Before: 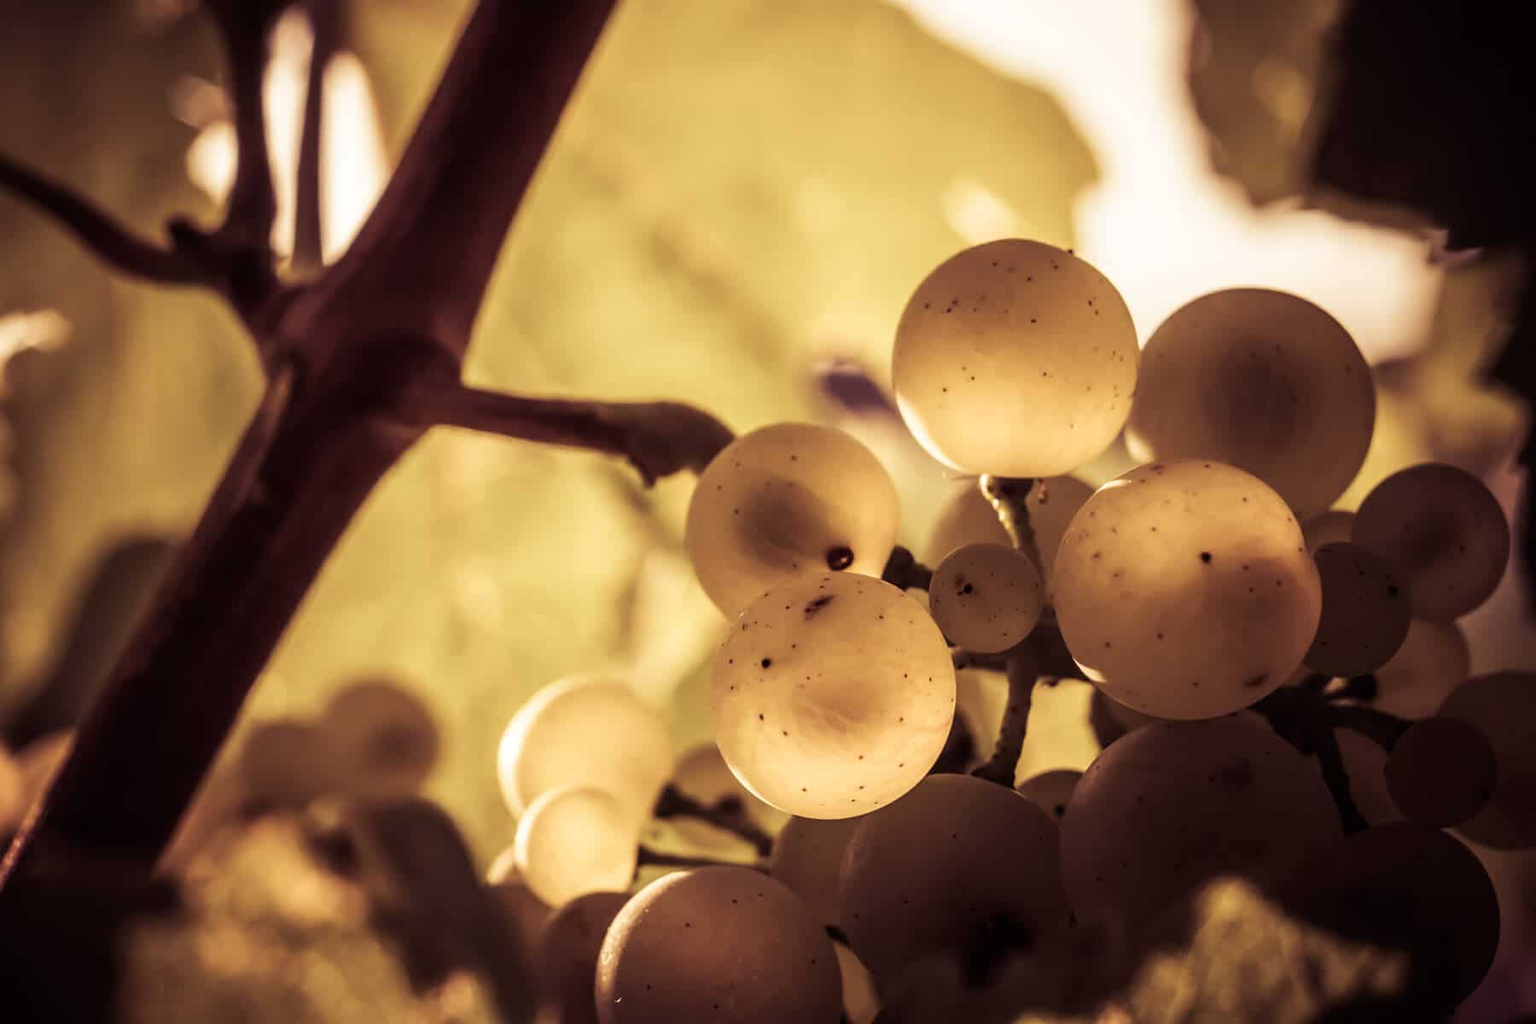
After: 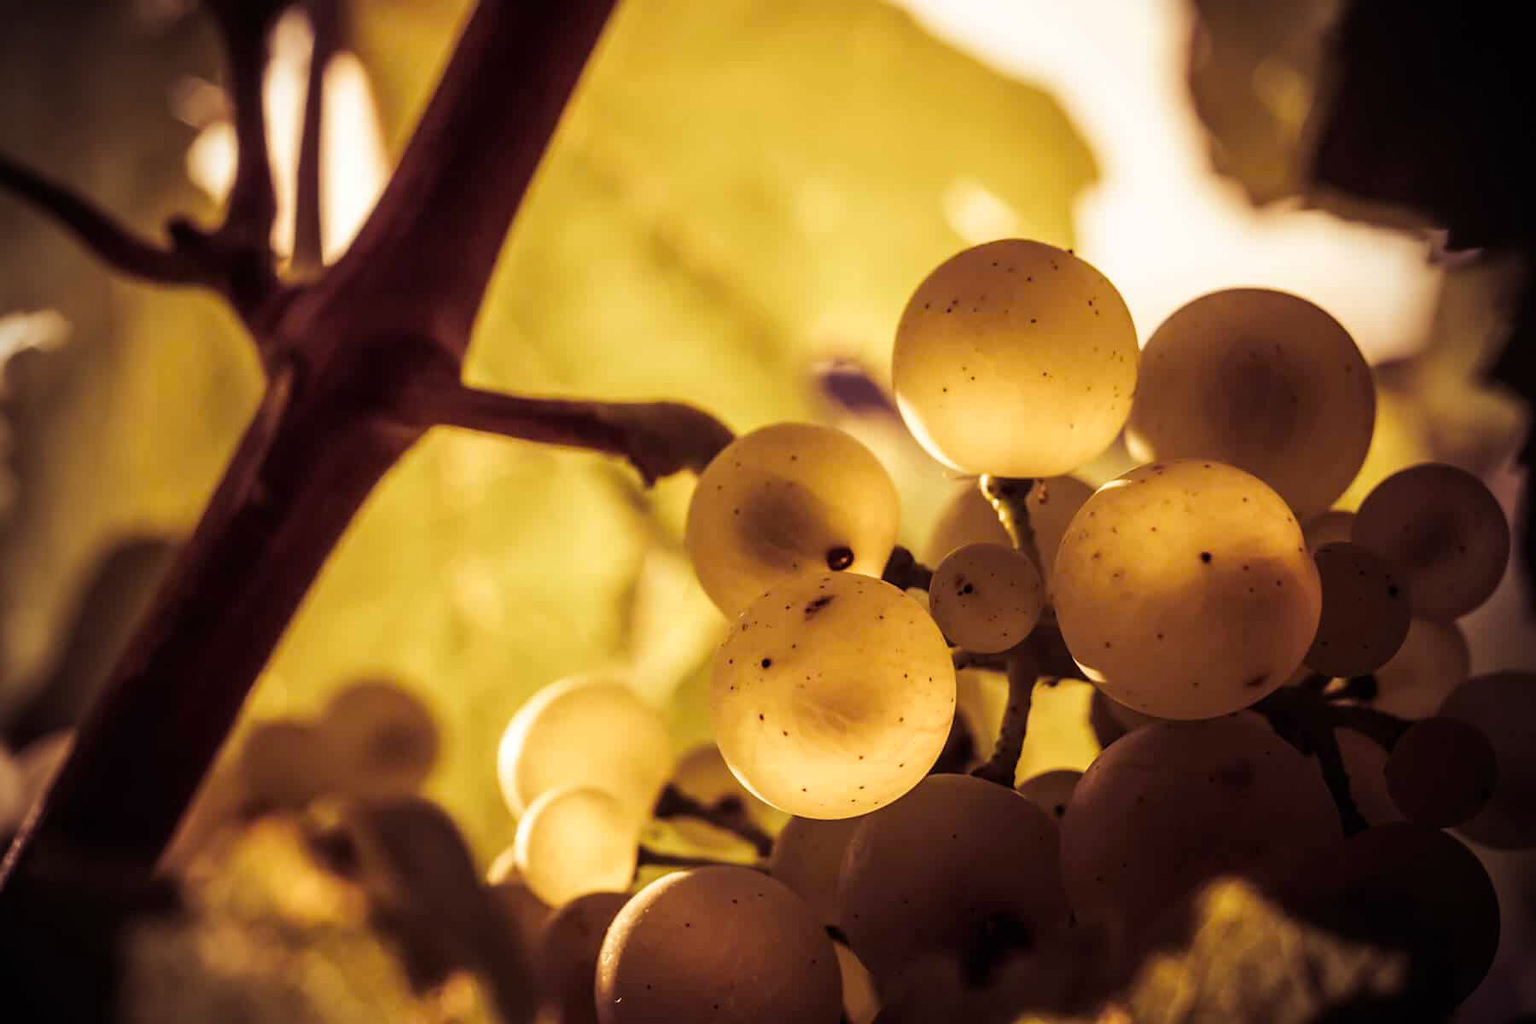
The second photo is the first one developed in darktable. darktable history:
color balance rgb: perceptual saturation grading › global saturation 25.504%
vignetting: fall-off radius 45.13%
